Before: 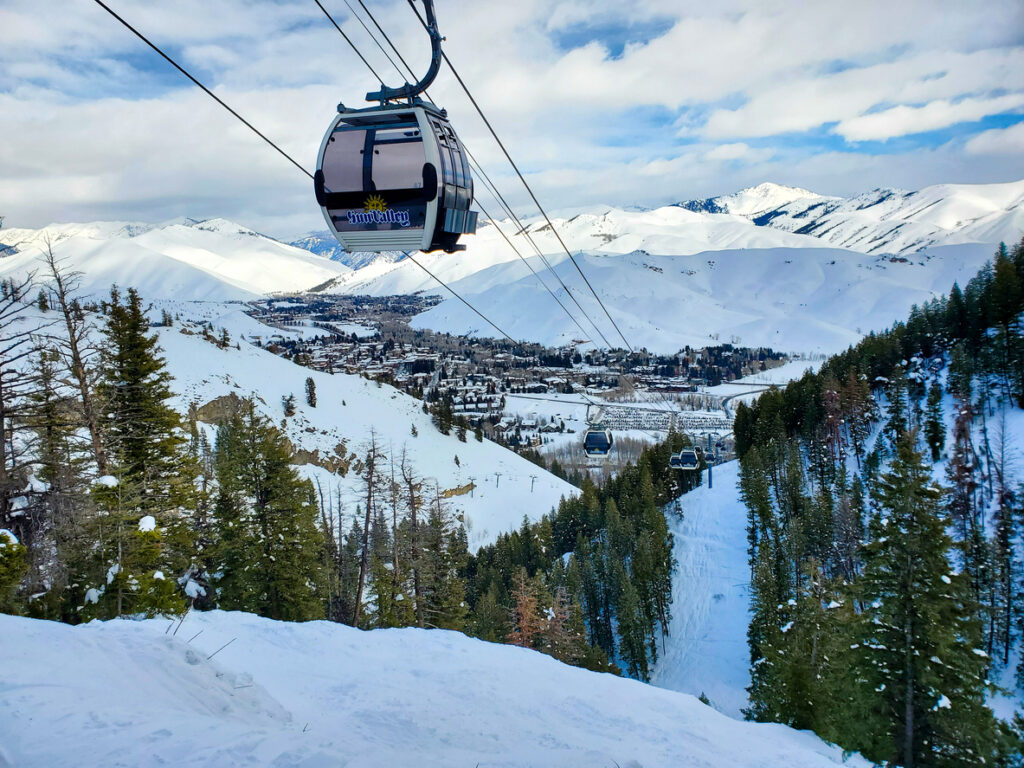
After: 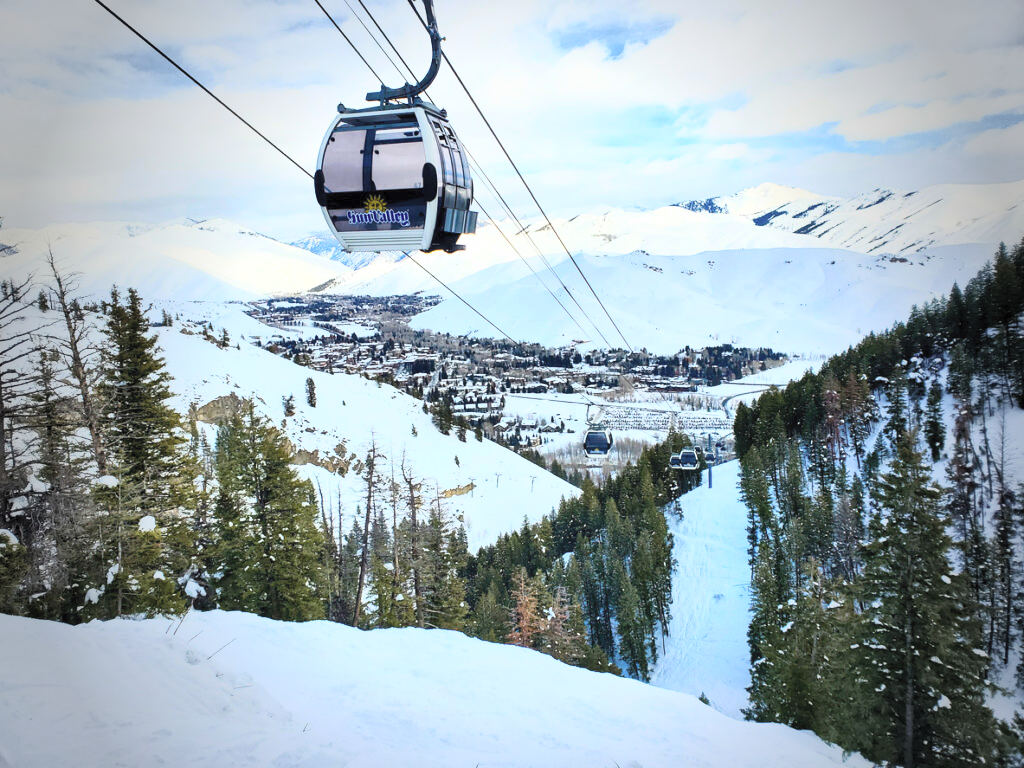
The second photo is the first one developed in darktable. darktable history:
contrast brightness saturation: contrast 0.375, brightness 0.545
vignetting: fall-off start 63.68%, width/height ratio 0.888
